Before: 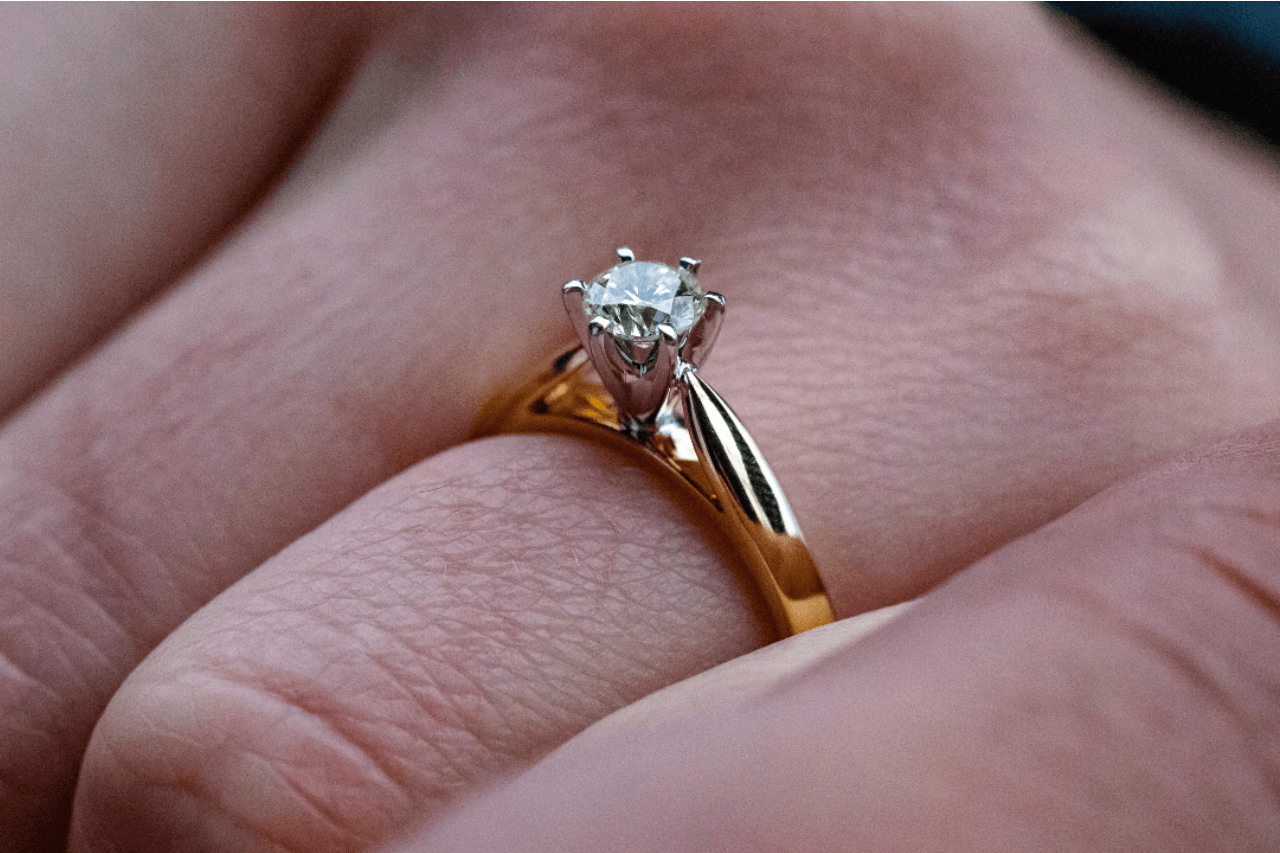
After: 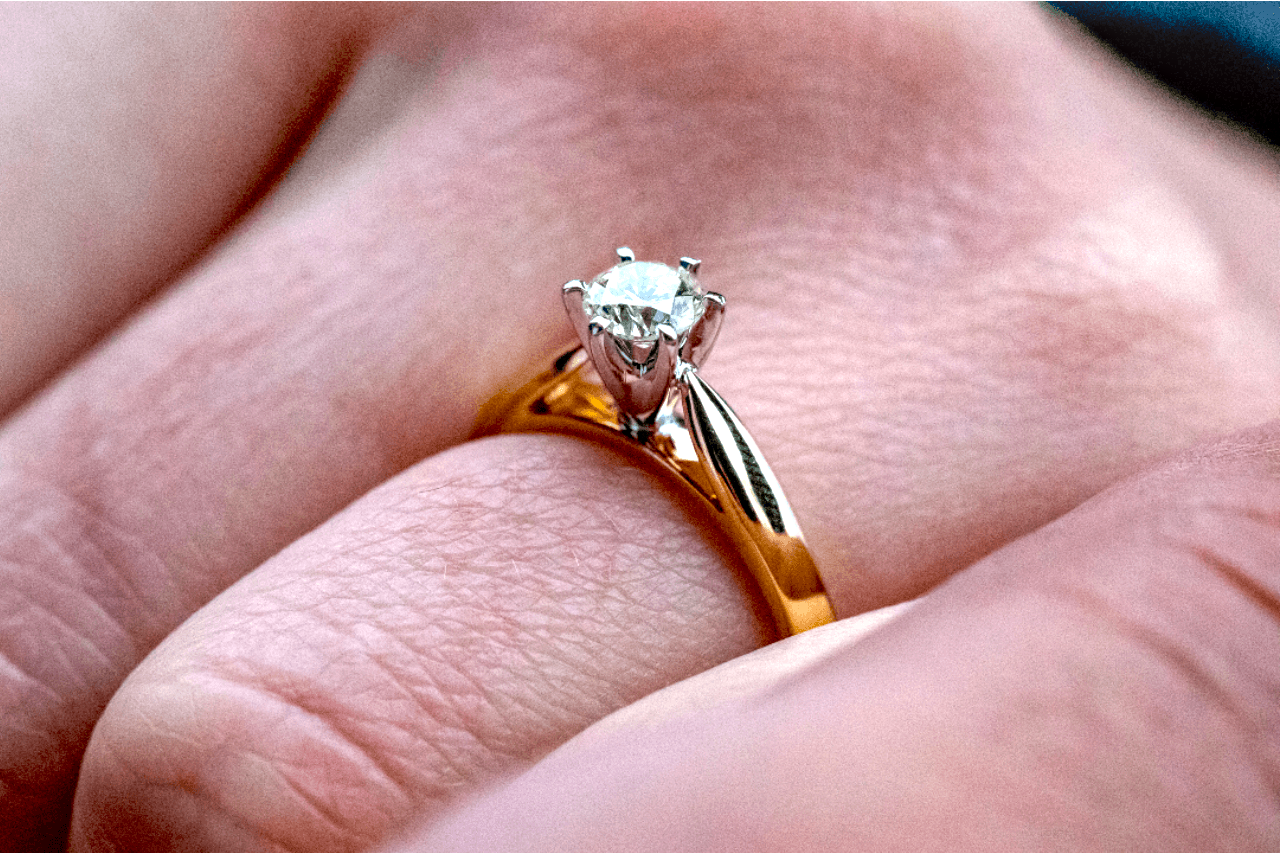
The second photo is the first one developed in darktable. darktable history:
local contrast: detail 109%
exposure: black level correction 0.01, exposure 1 EV, compensate exposure bias true, compensate highlight preservation false
